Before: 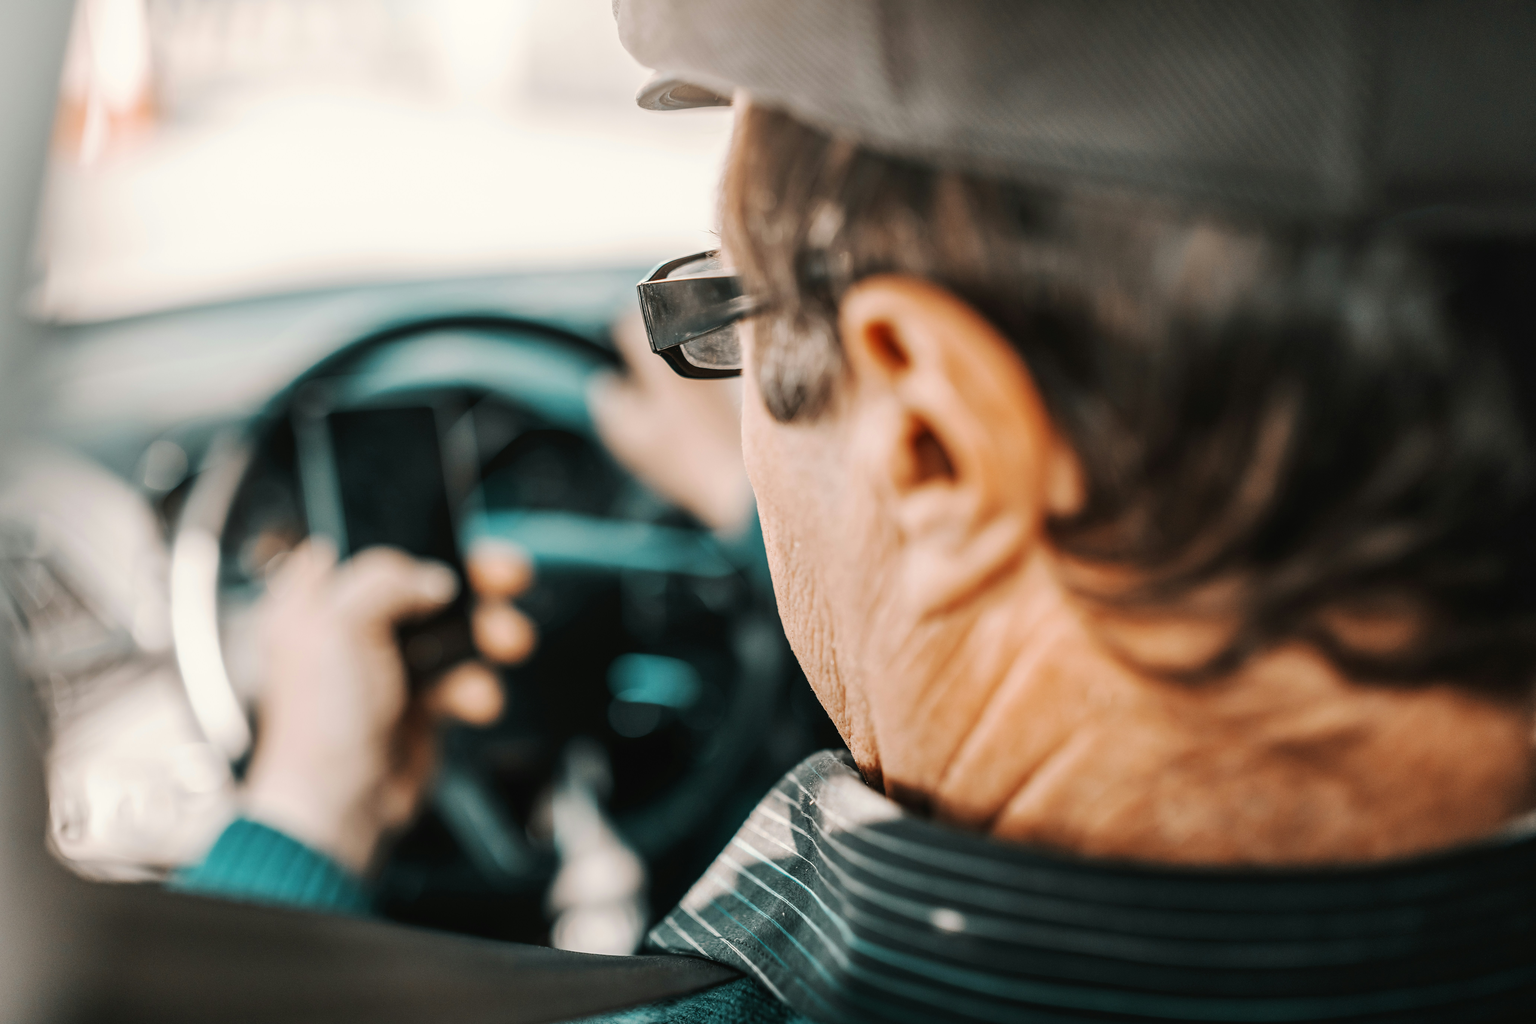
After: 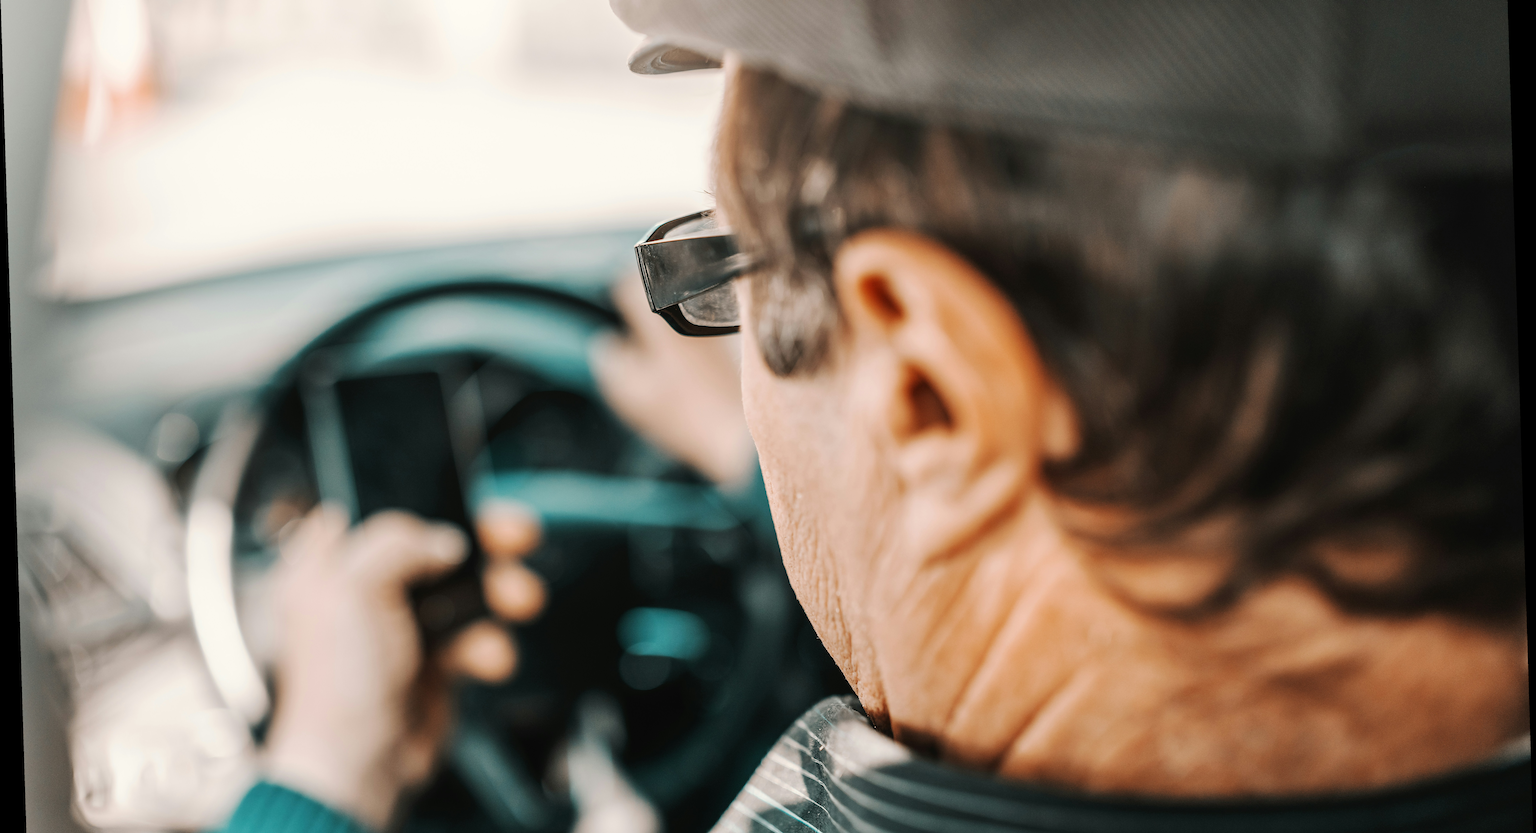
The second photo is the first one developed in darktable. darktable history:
crop and rotate: top 5.667%, bottom 14.937%
rotate and perspective: rotation -1.77°, lens shift (horizontal) 0.004, automatic cropping off
